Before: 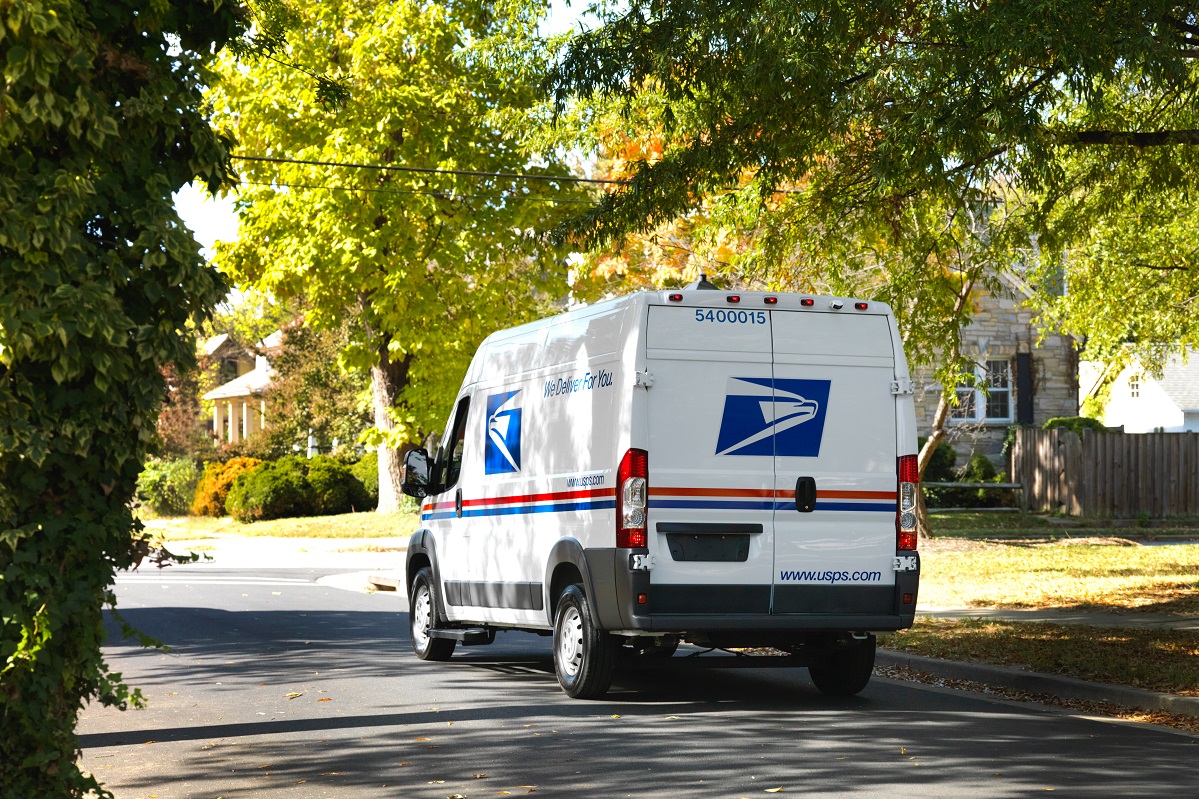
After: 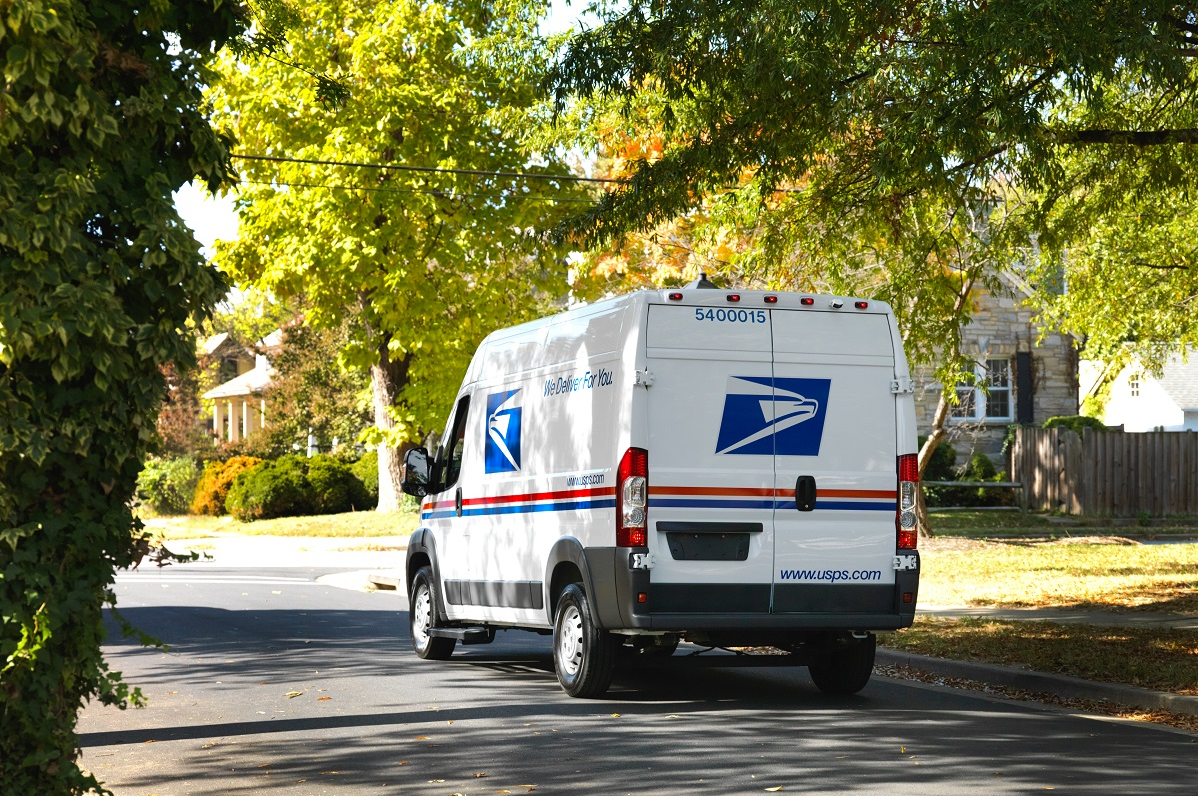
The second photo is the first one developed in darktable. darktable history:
shadows and highlights: shadows 20.3, highlights -20.97, soften with gaussian
crop: top 0.144%, bottom 0.134%
